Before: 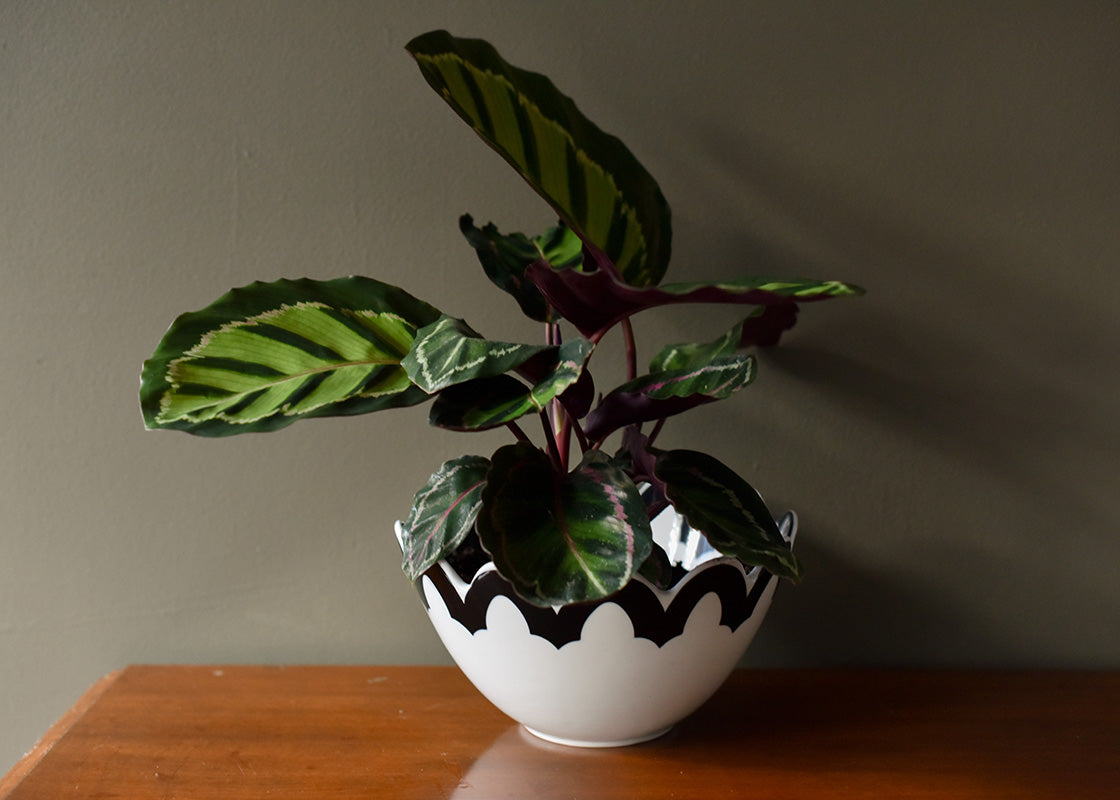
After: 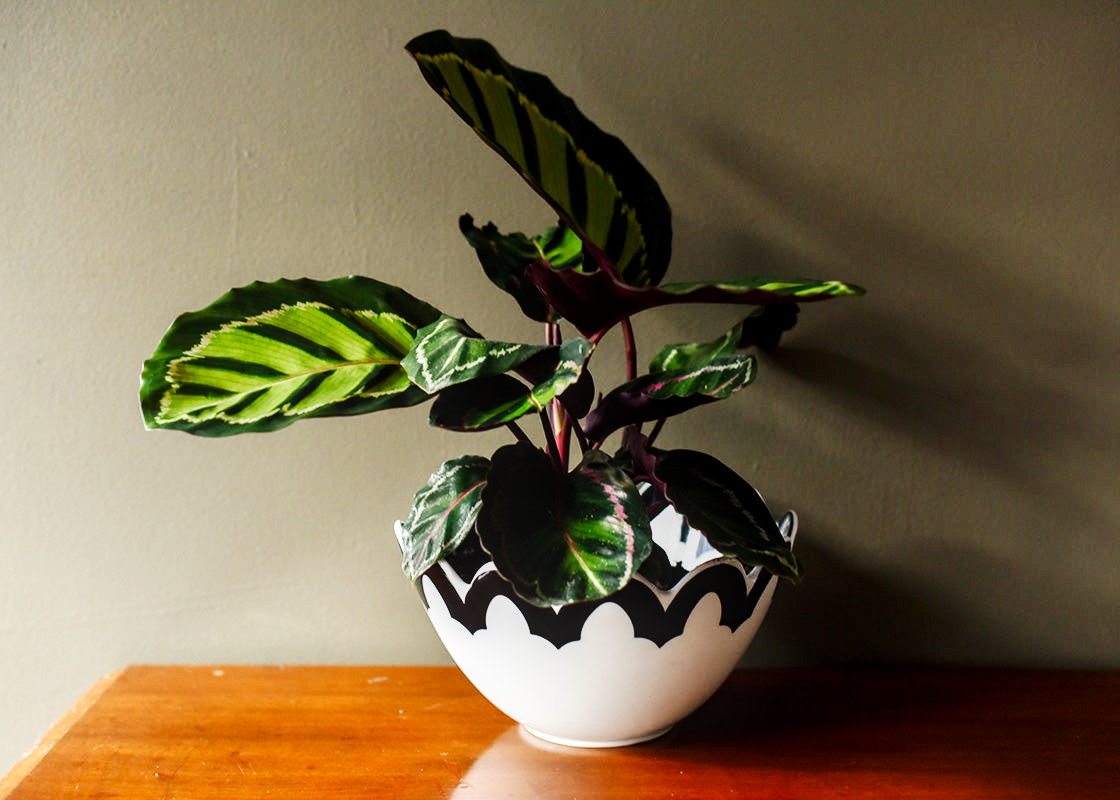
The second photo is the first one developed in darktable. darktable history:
contrast equalizer: octaves 7, y [[0.6 ×6], [0.55 ×6], [0 ×6], [0 ×6], [0 ×6]], mix -0.2
local contrast: on, module defaults
base curve: curves: ch0 [(0, 0) (0.007, 0.004) (0.027, 0.03) (0.046, 0.07) (0.207, 0.54) (0.442, 0.872) (0.673, 0.972) (1, 1)], preserve colors none
